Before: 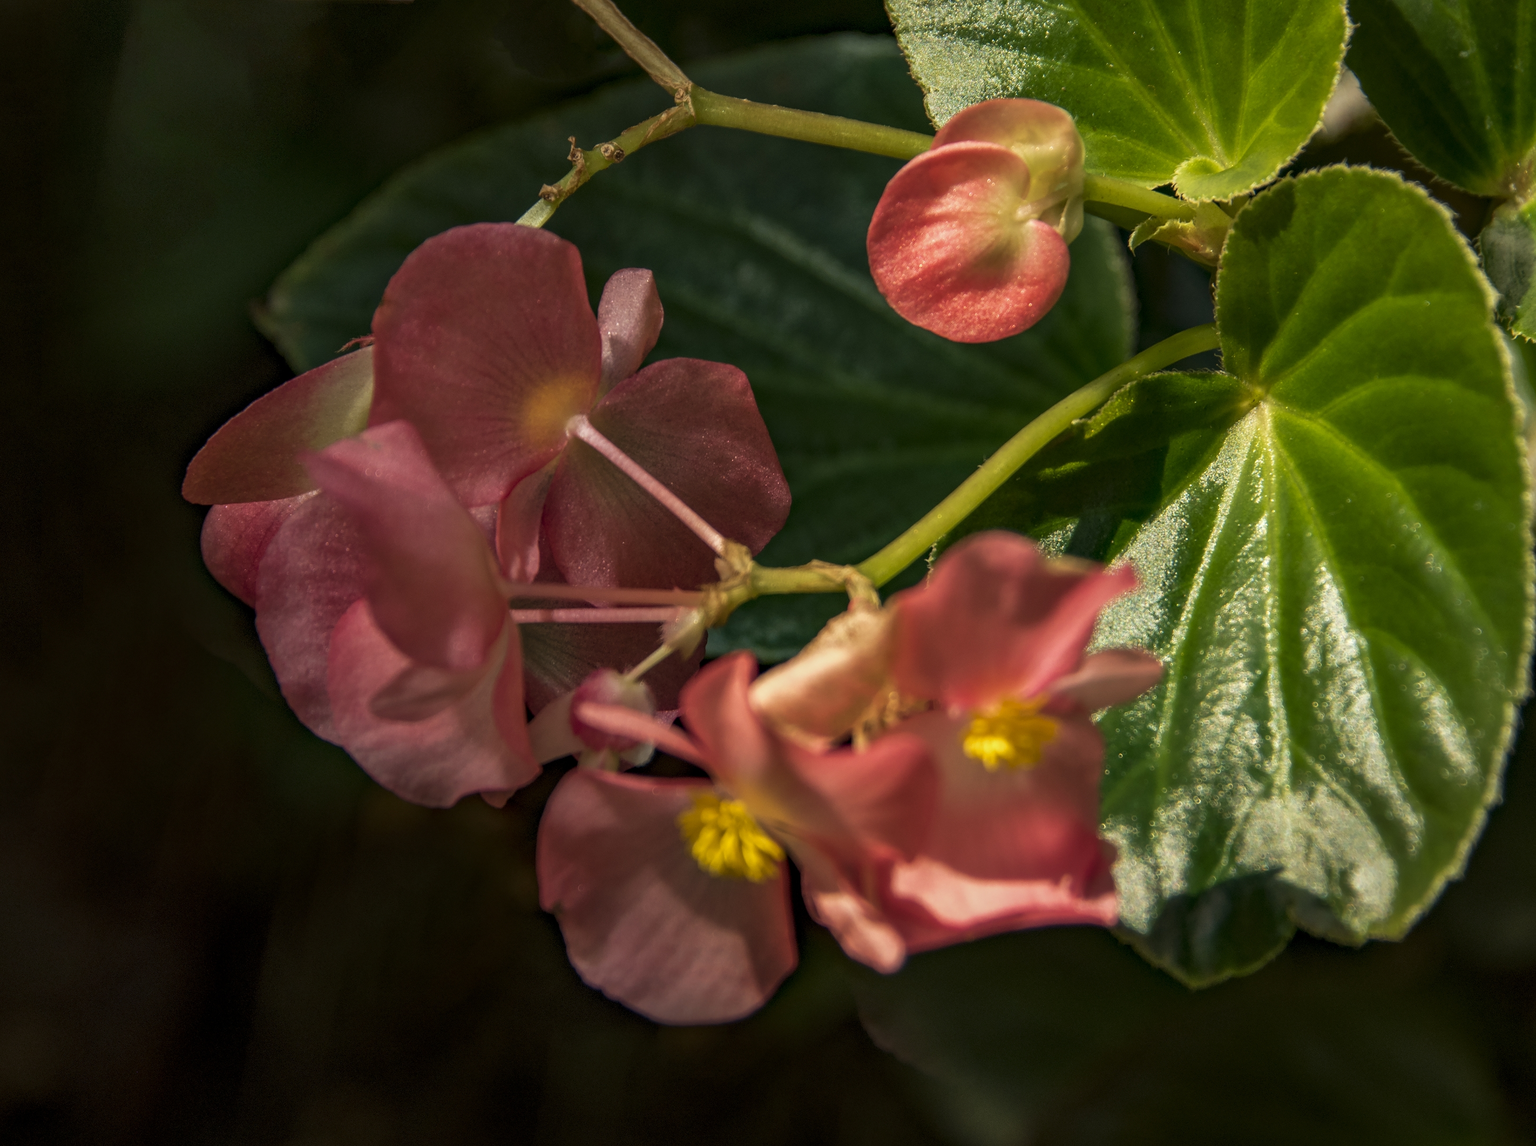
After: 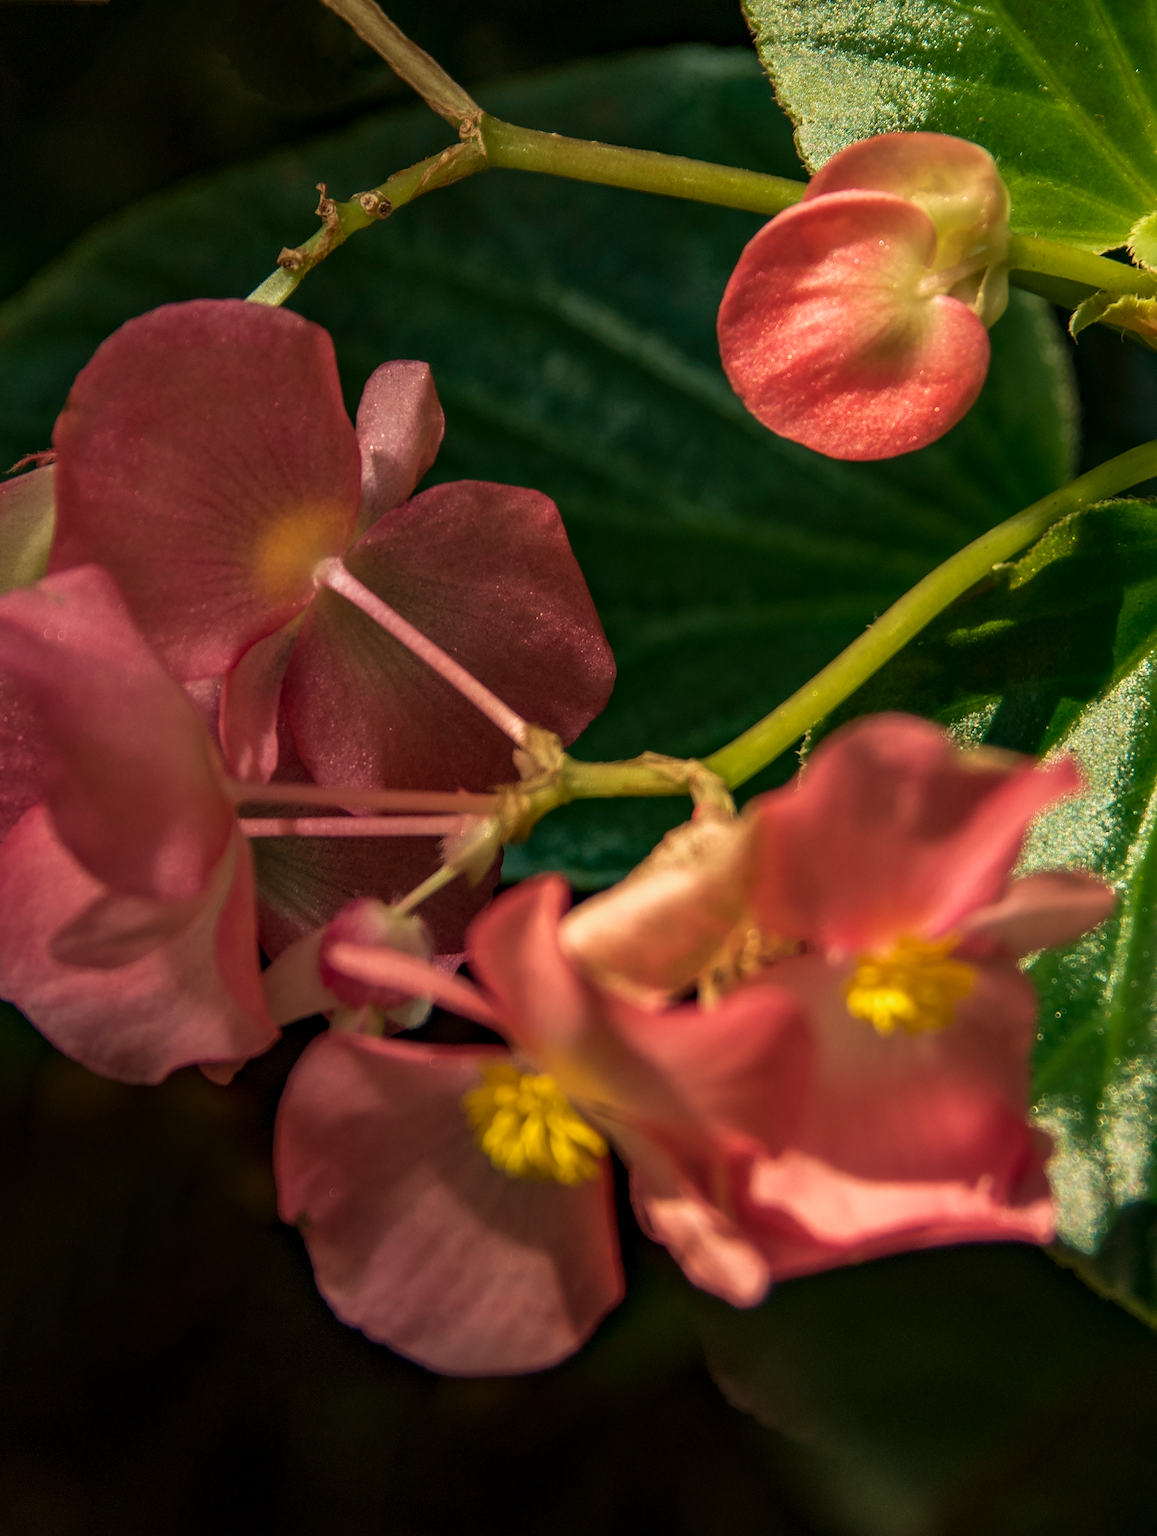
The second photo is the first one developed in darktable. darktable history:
crop: left 21.681%, right 22.049%, bottom 0.004%
velvia: on, module defaults
